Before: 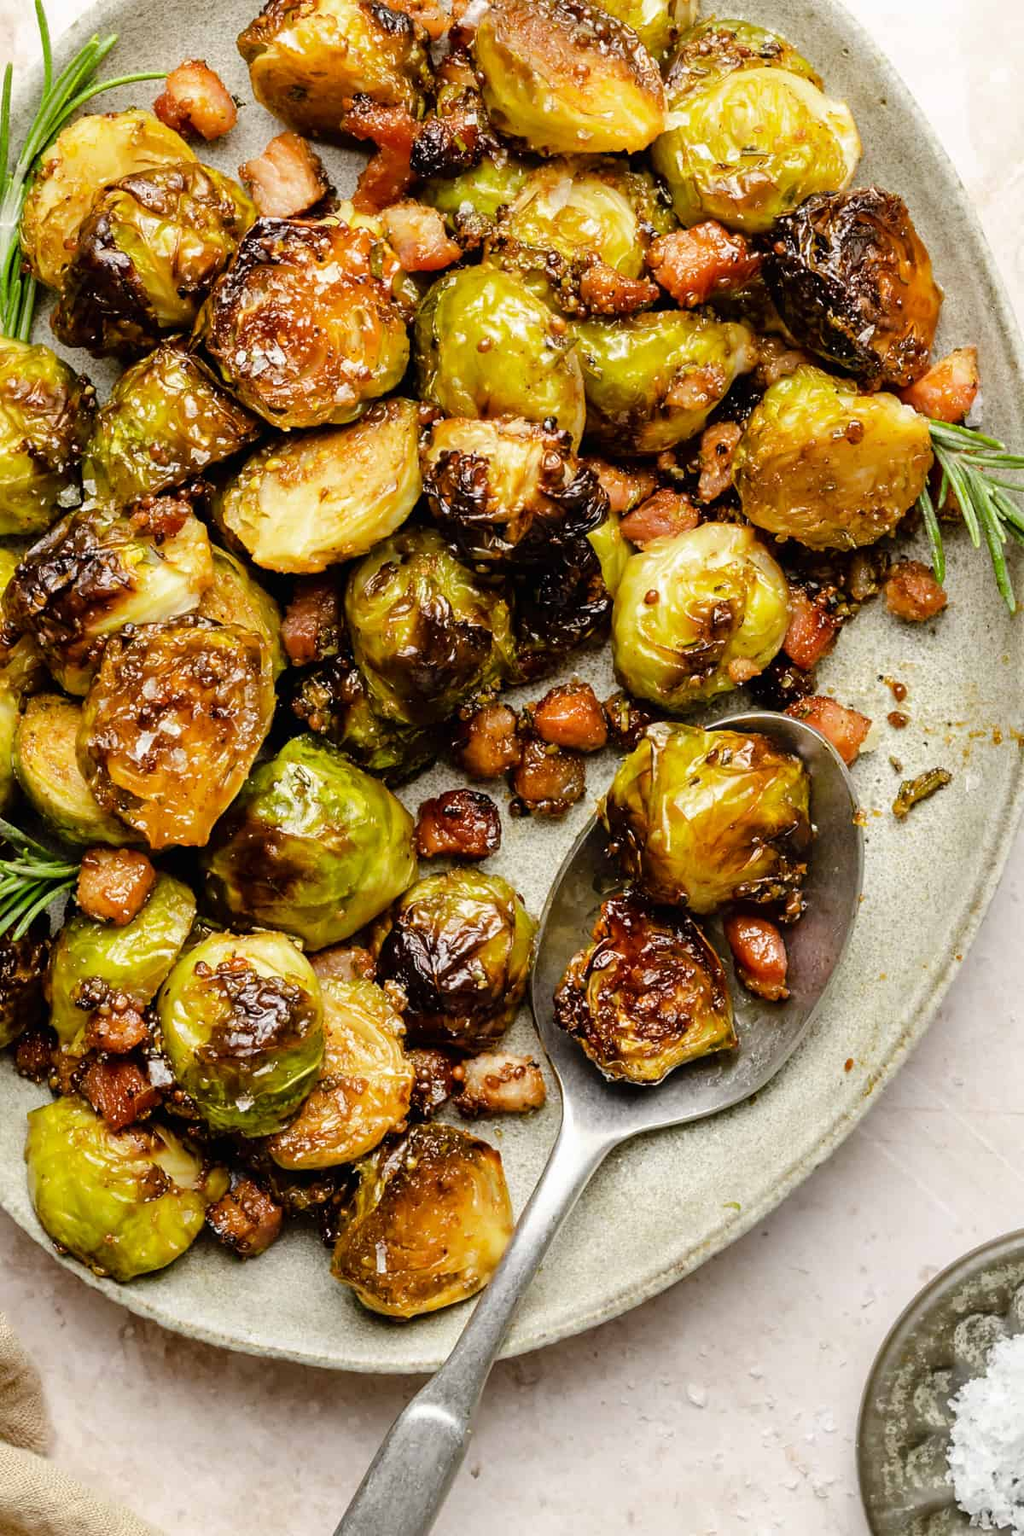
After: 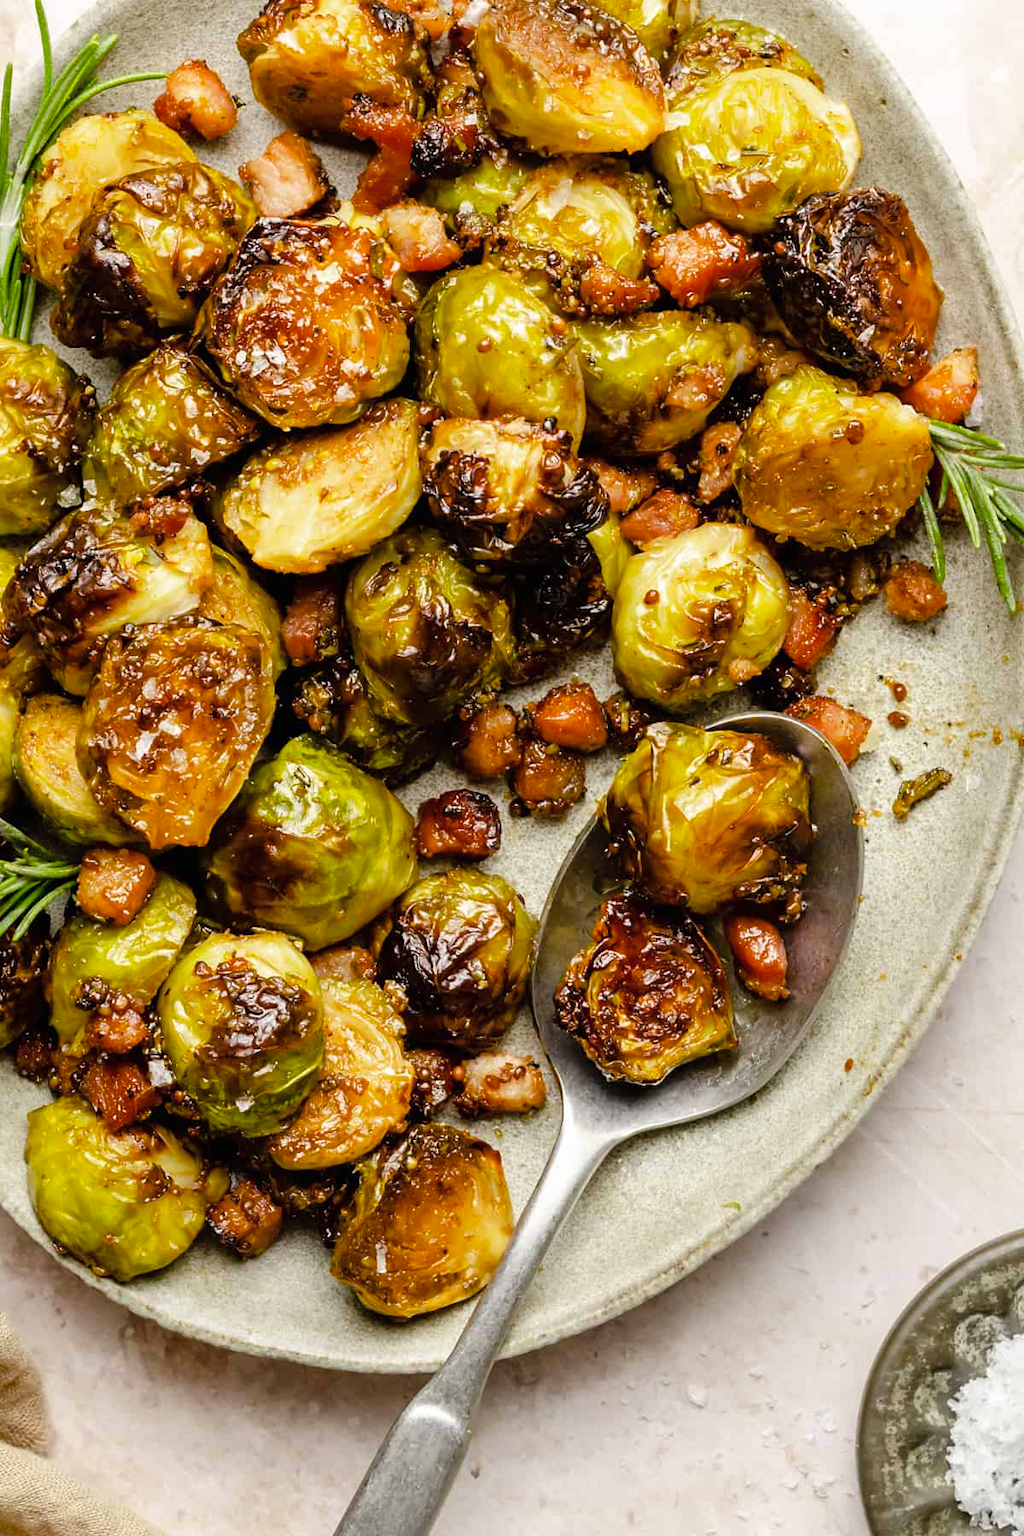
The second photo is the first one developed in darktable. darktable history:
color balance rgb: shadows fall-off 101%, linear chroma grading › mid-tones 7.63%, perceptual saturation grading › mid-tones 11.68%, mask middle-gray fulcrum 22.45%, global vibrance 10.11%, saturation formula JzAzBz (2021)
tone equalizer: on, module defaults
